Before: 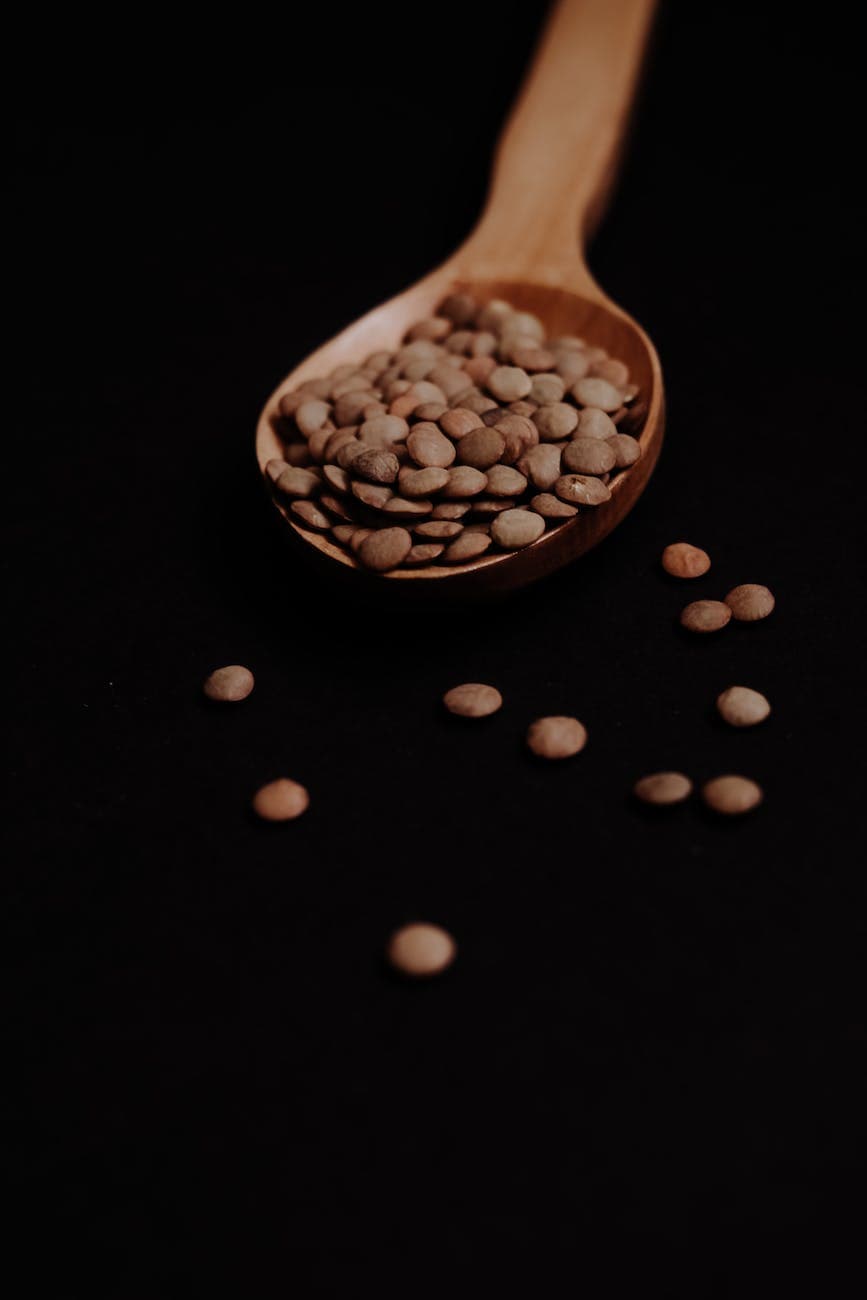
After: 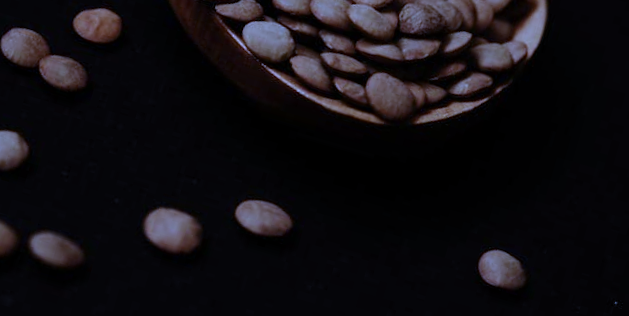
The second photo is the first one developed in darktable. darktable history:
crop and rotate: angle 16.12°, top 30.835%, bottom 35.653%
white balance: red 0.766, blue 1.537
